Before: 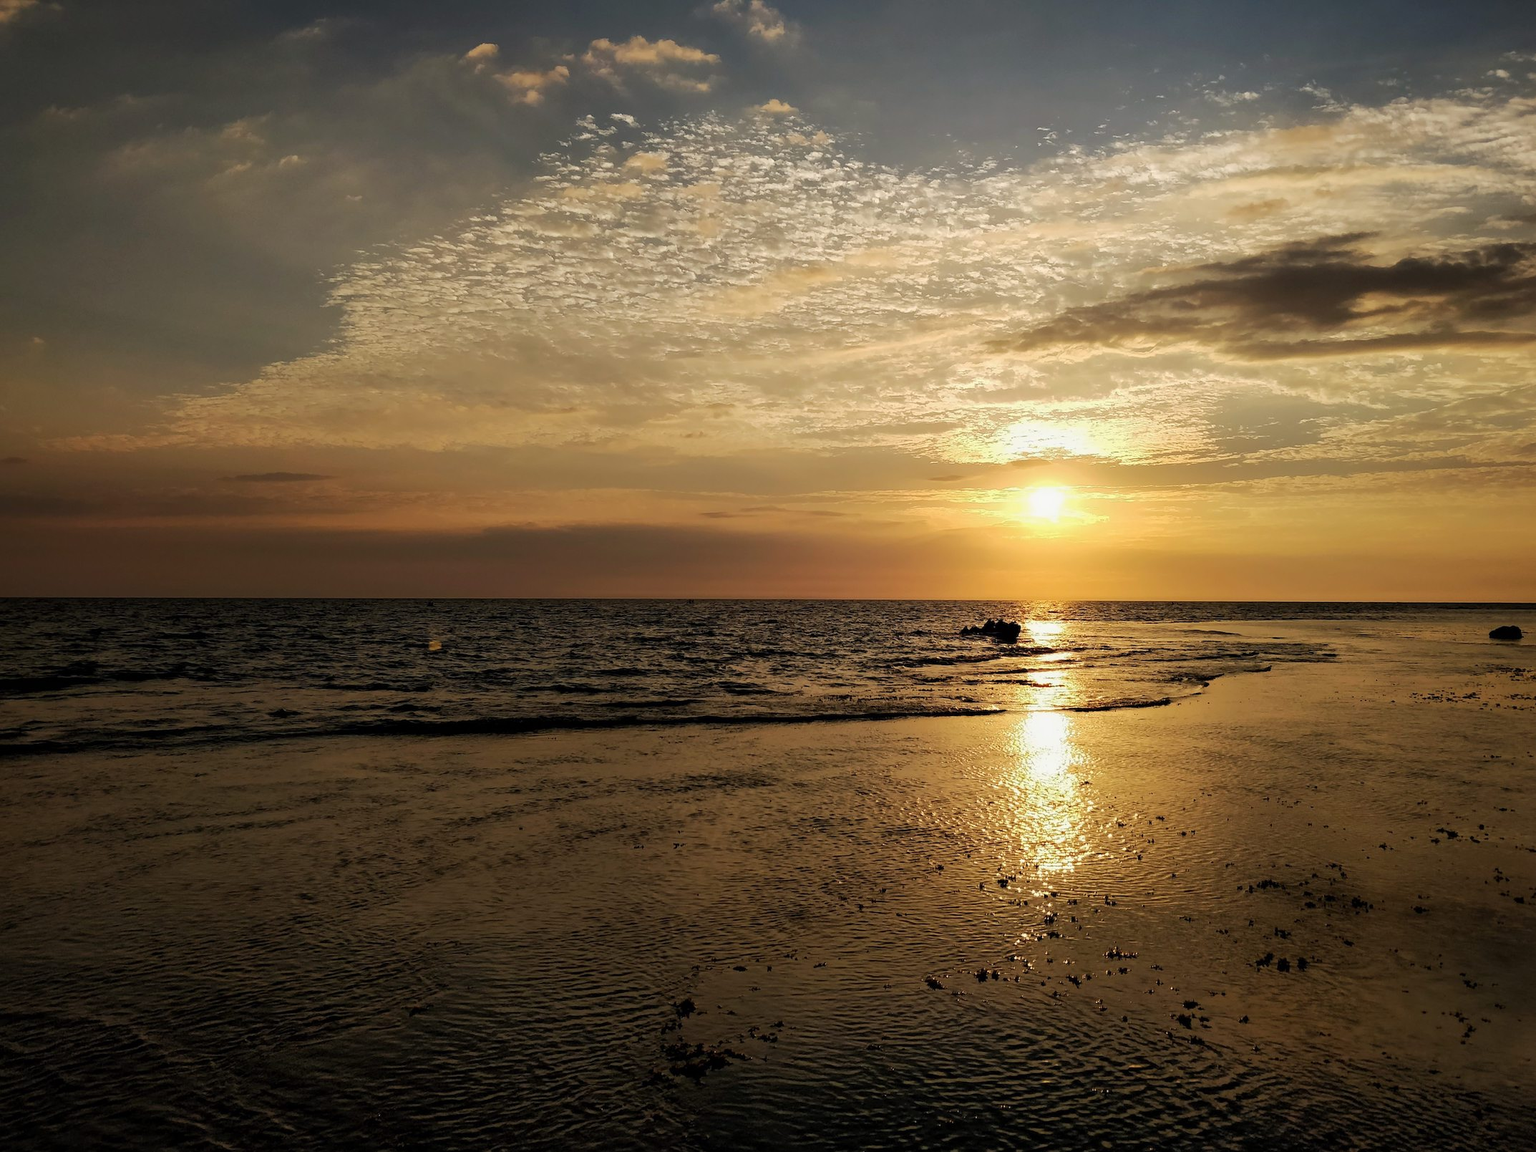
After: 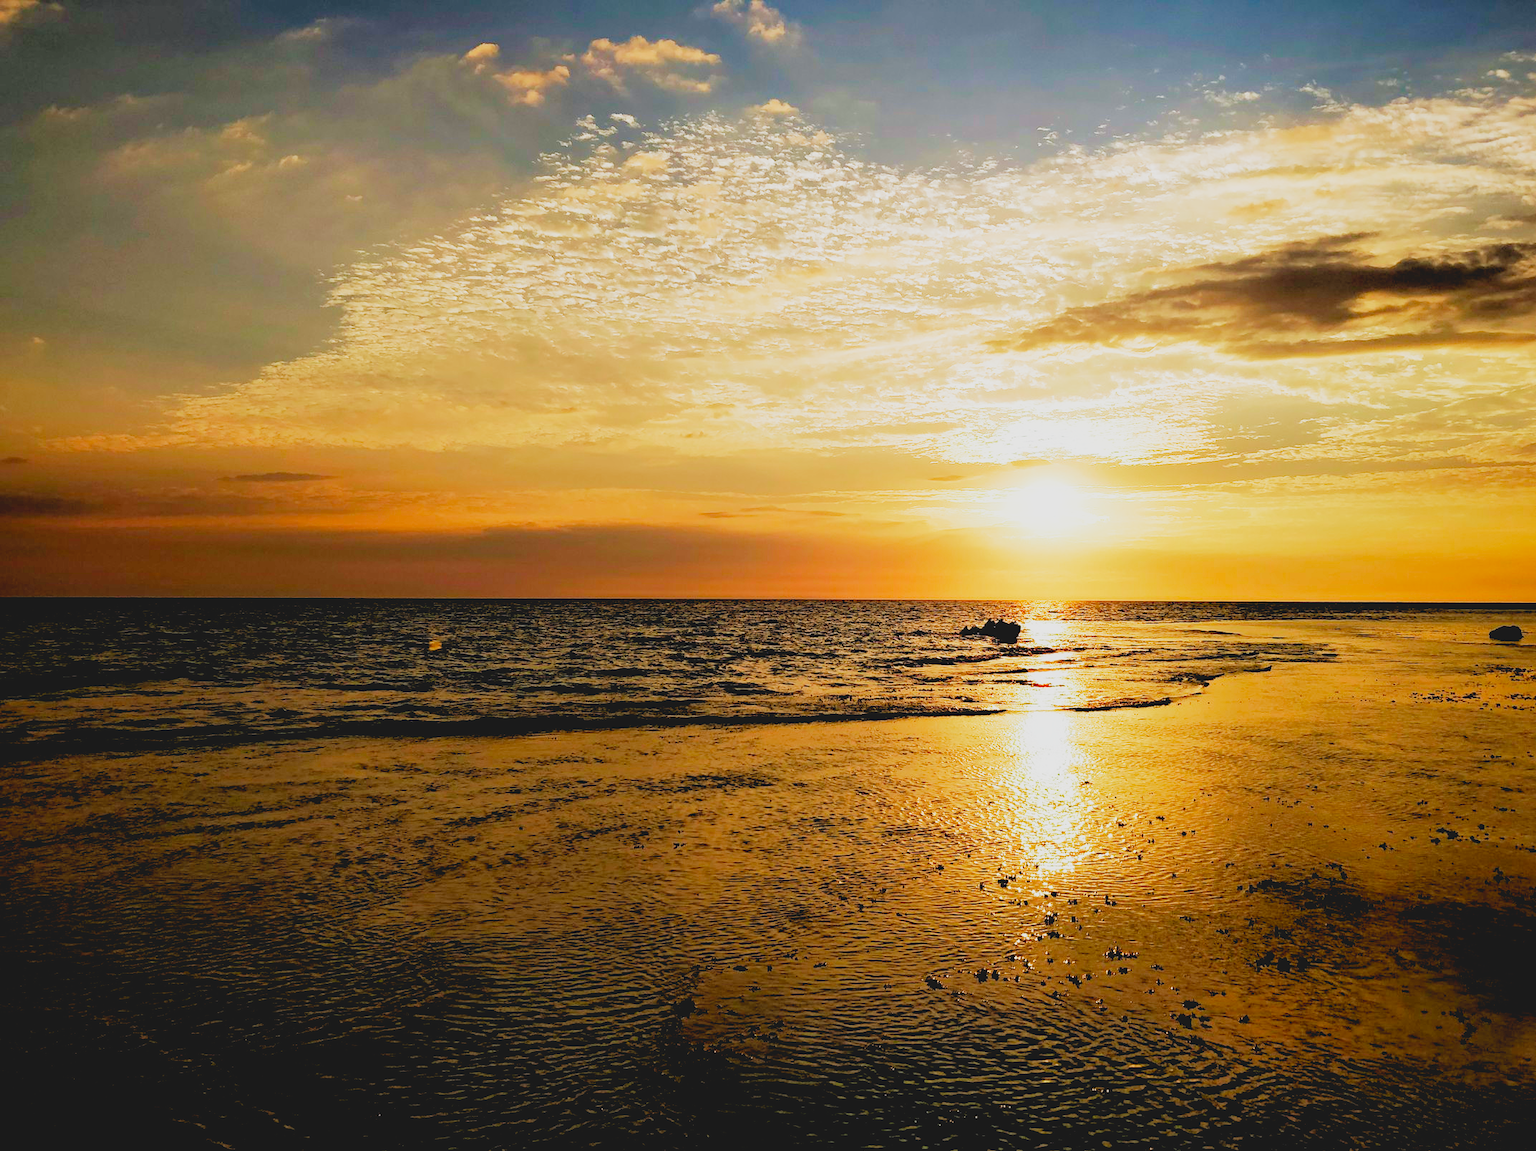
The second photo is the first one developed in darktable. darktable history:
haze removal: compatibility mode true, adaptive false
contrast brightness saturation: contrast -0.19, saturation 0.19
filmic rgb: middle gray luminance 10%, black relative exposure -8.61 EV, white relative exposure 3.3 EV, threshold 6 EV, target black luminance 0%, hardness 5.2, latitude 44.69%, contrast 1.302, highlights saturation mix 5%, shadows ↔ highlights balance 24.64%, add noise in highlights 0, preserve chrominance no, color science v3 (2019), use custom middle-gray values true, iterations of high-quality reconstruction 0, contrast in highlights soft, enable highlight reconstruction true
rgb levels: preserve colors sum RGB, levels [[0.038, 0.433, 0.934], [0, 0.5, 1], [0, 0.5, 1]]
velvia: on, module defaults
